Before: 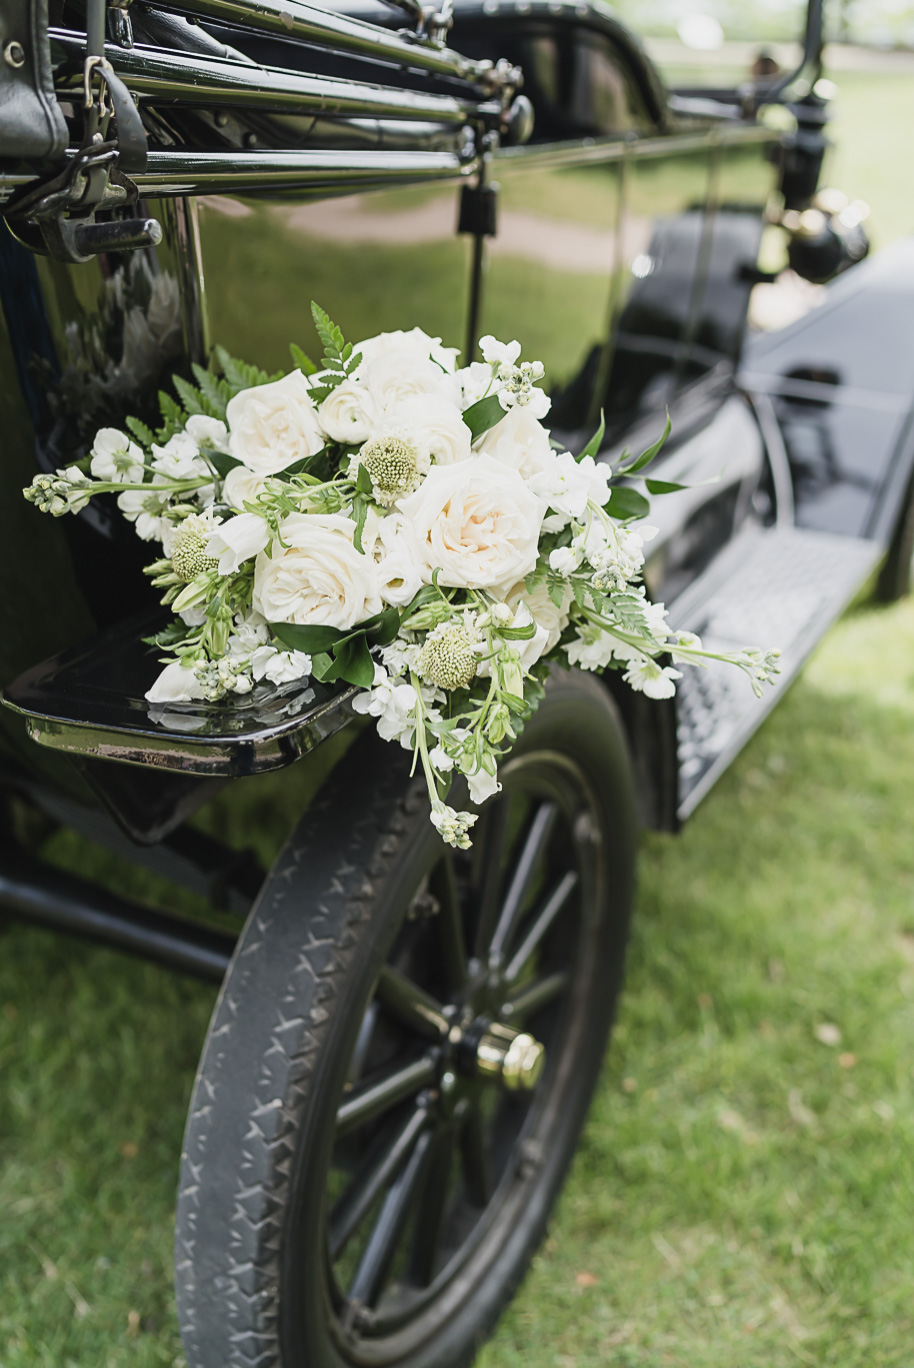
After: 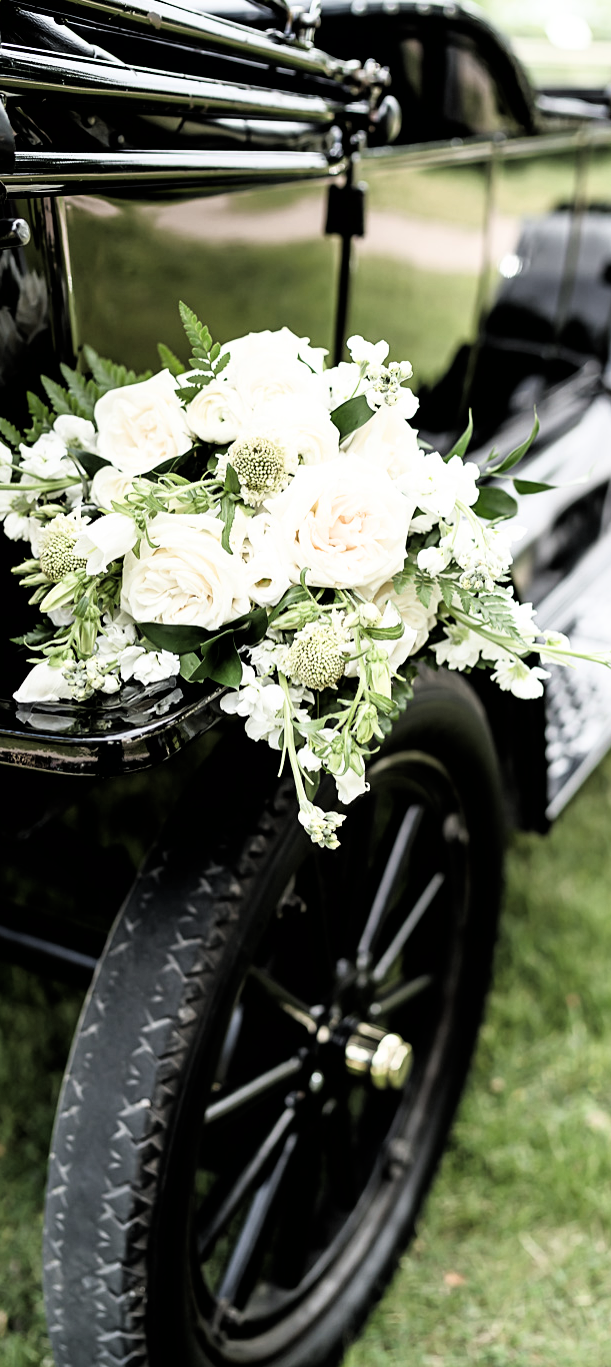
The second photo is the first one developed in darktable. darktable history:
filmic rgb: black relative exposure -3.61 EV, white relative exposure 2.17 EV, threshold 3.05 EV, hardness 3.64, enable highlight reconstruction true
crop and rotate: left 14.455%, right 18.656%
